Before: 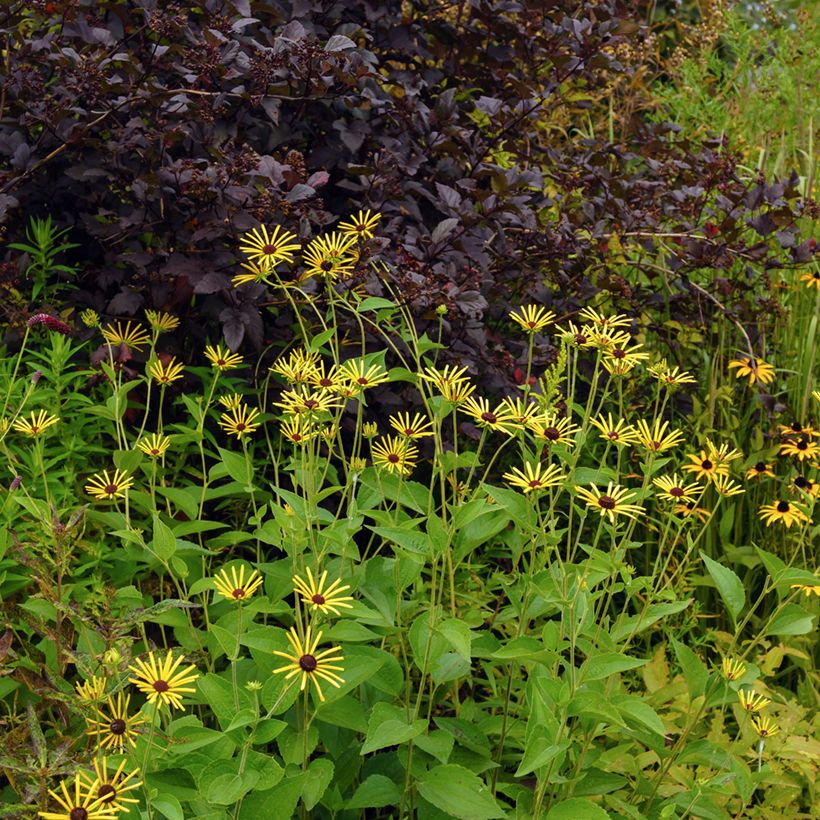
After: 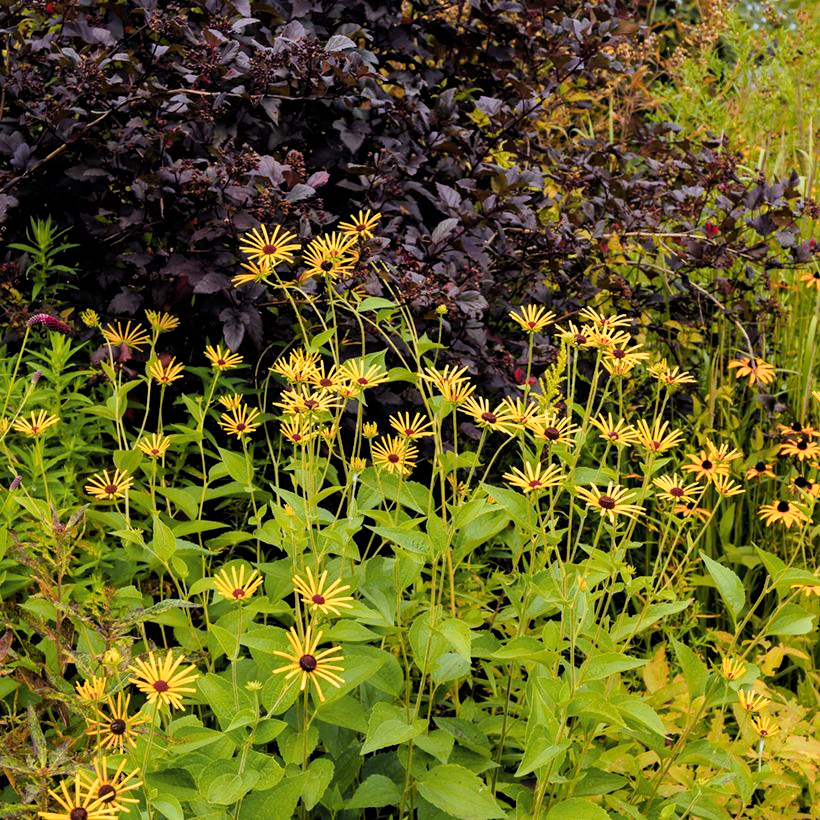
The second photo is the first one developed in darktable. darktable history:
exposure: black level correction 0, exposure 0.702 EV, compensate highlight preservation false
filmic rgb: black relative exposure -7.71 EV, white relative exposure 4.36 EV, threshold 2.96 EV, target black luminance 0%, hardness 3.75, latitude 50.7%, contrast 1.064, highlights saturation mix 8.9%, shadows ↔ highlights balance -0.264%, enable highlight reconstruction true
color zones: curves: ch1 [(0.309, 0.524) (0.41, 0.329) (0.508, 0.509)]; ch2 [(0.25, 0.457) (0.75, 0.5)]
